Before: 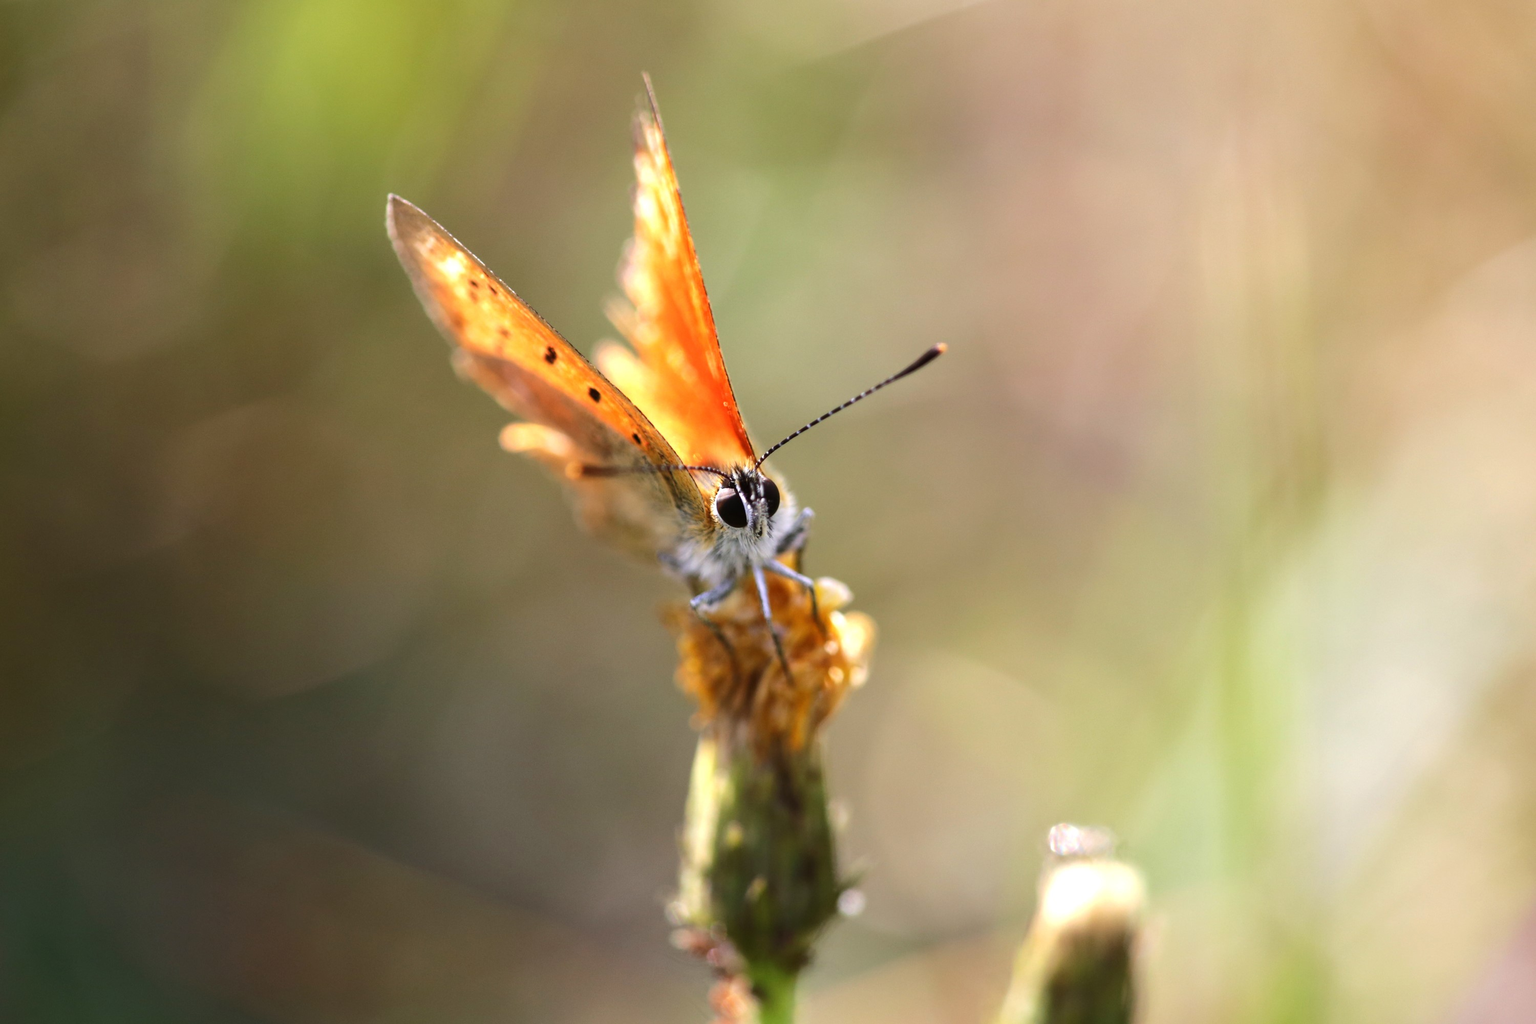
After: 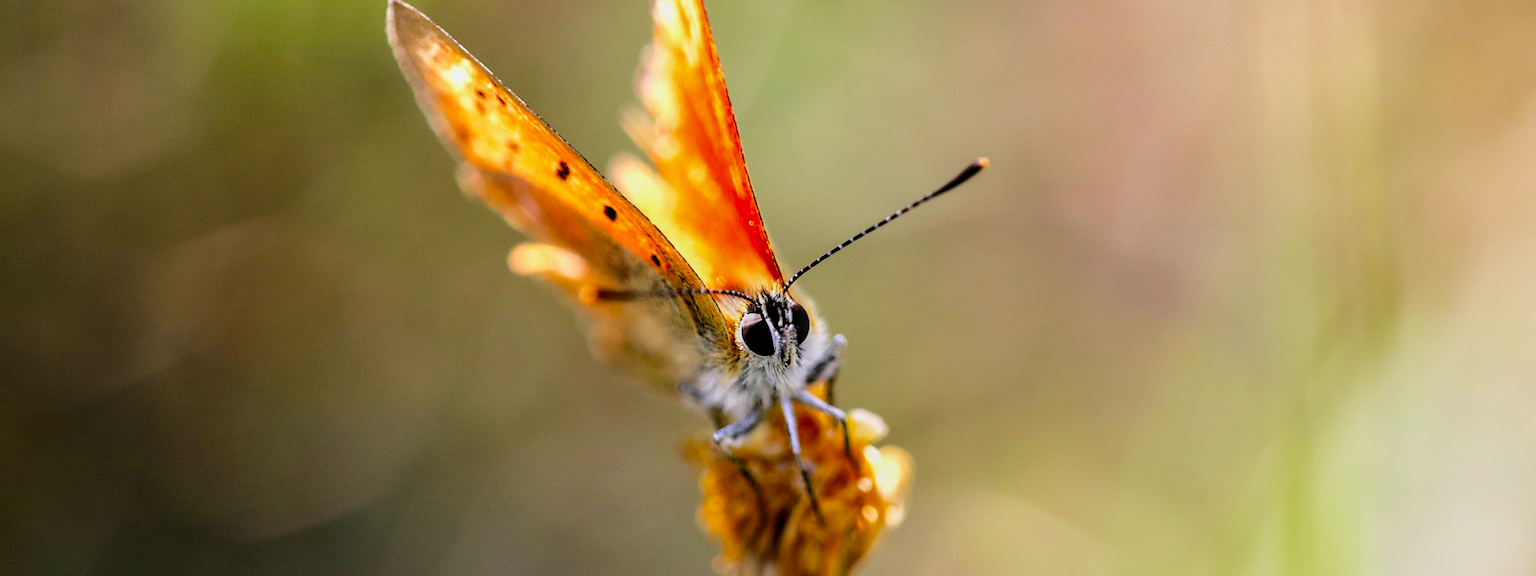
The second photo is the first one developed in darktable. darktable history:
sharpen: on, module defaults
filmic rgb: black relative exposure -7.75 EV, white relative exposure 4.4 EV, threshold 3 EV, target black luminance 0%, hardness 3.76, latitude 50.51%, contrast 1.074, highlights saturation mix 10%, shadows ↔ highlights balance -0.22%, color science v4 (2020), enable highlight reconstruction true
local contrast: detail 130%
tone equalizer: -7 EV 0.18 EV, -6 EV 0.12 EV, -5 EV 0.08 EV, -4 EV 0.04 EV, -2 EV -0.02 EV, -1 EV -0.04 EV, +0 EV -0.06 EV, luminance estimator HSV value / RGB max
exposure: compensate highlight preservation false
crop: left 1.744%, top 19.225%, right 5.069%, bottom 28.357%
